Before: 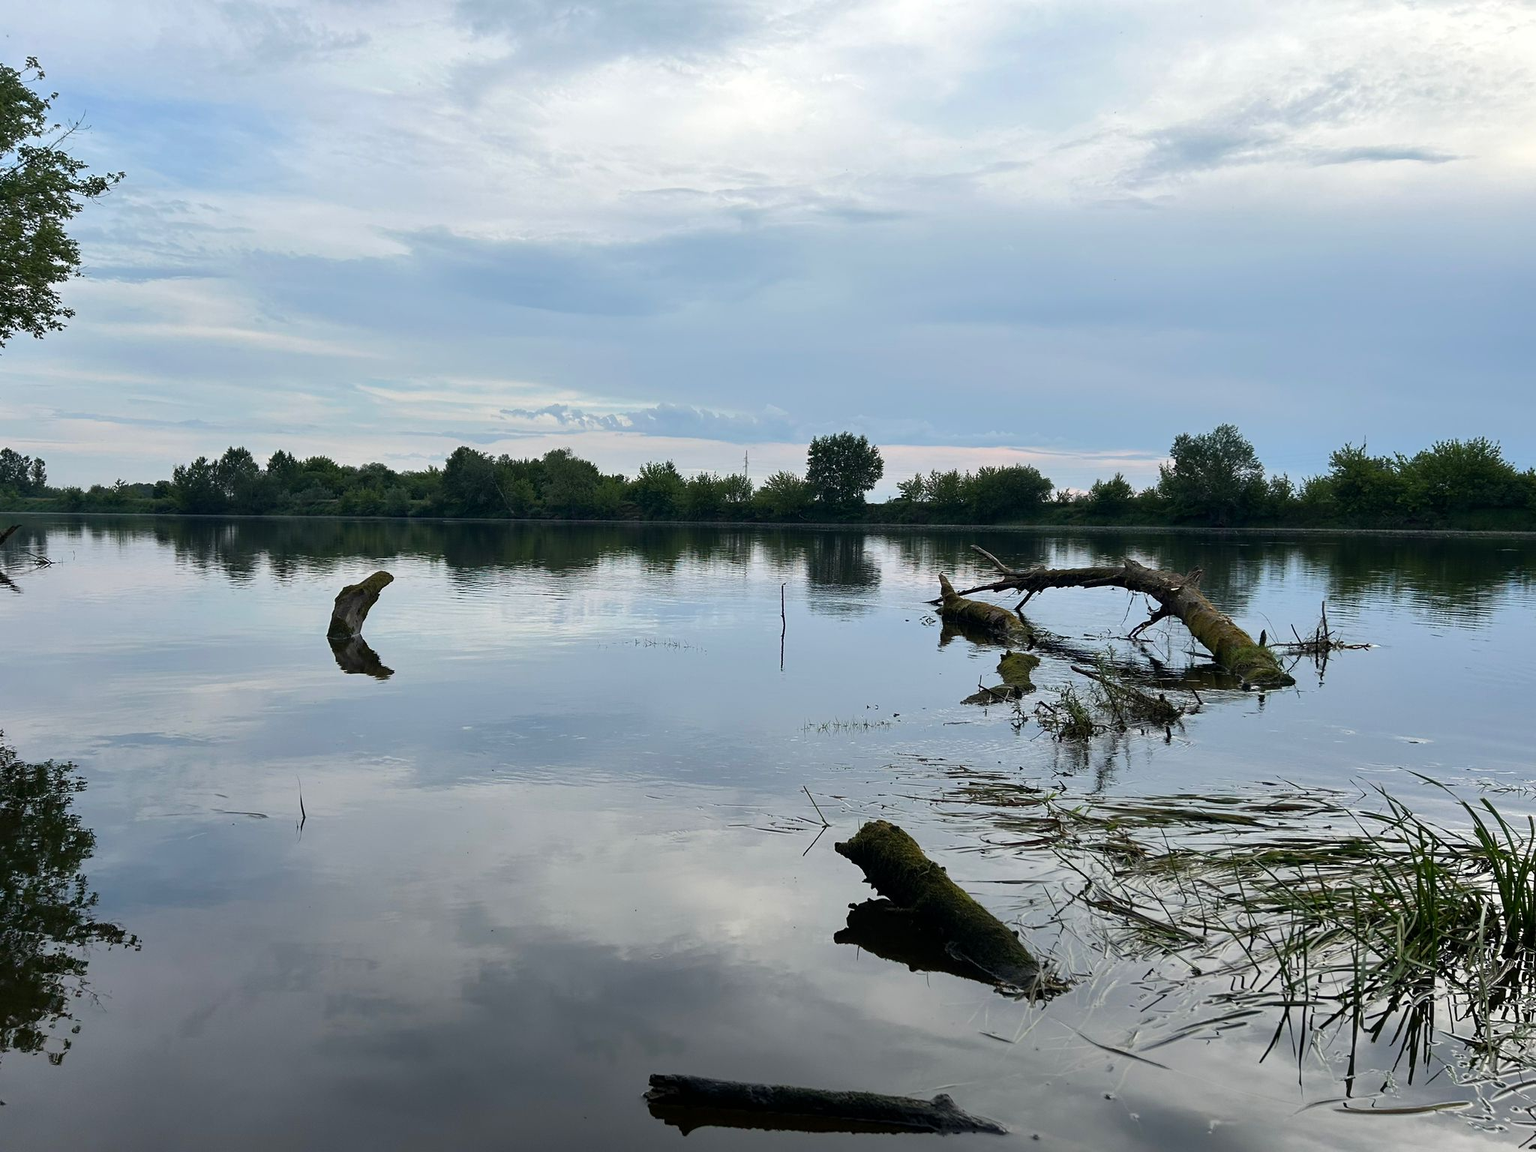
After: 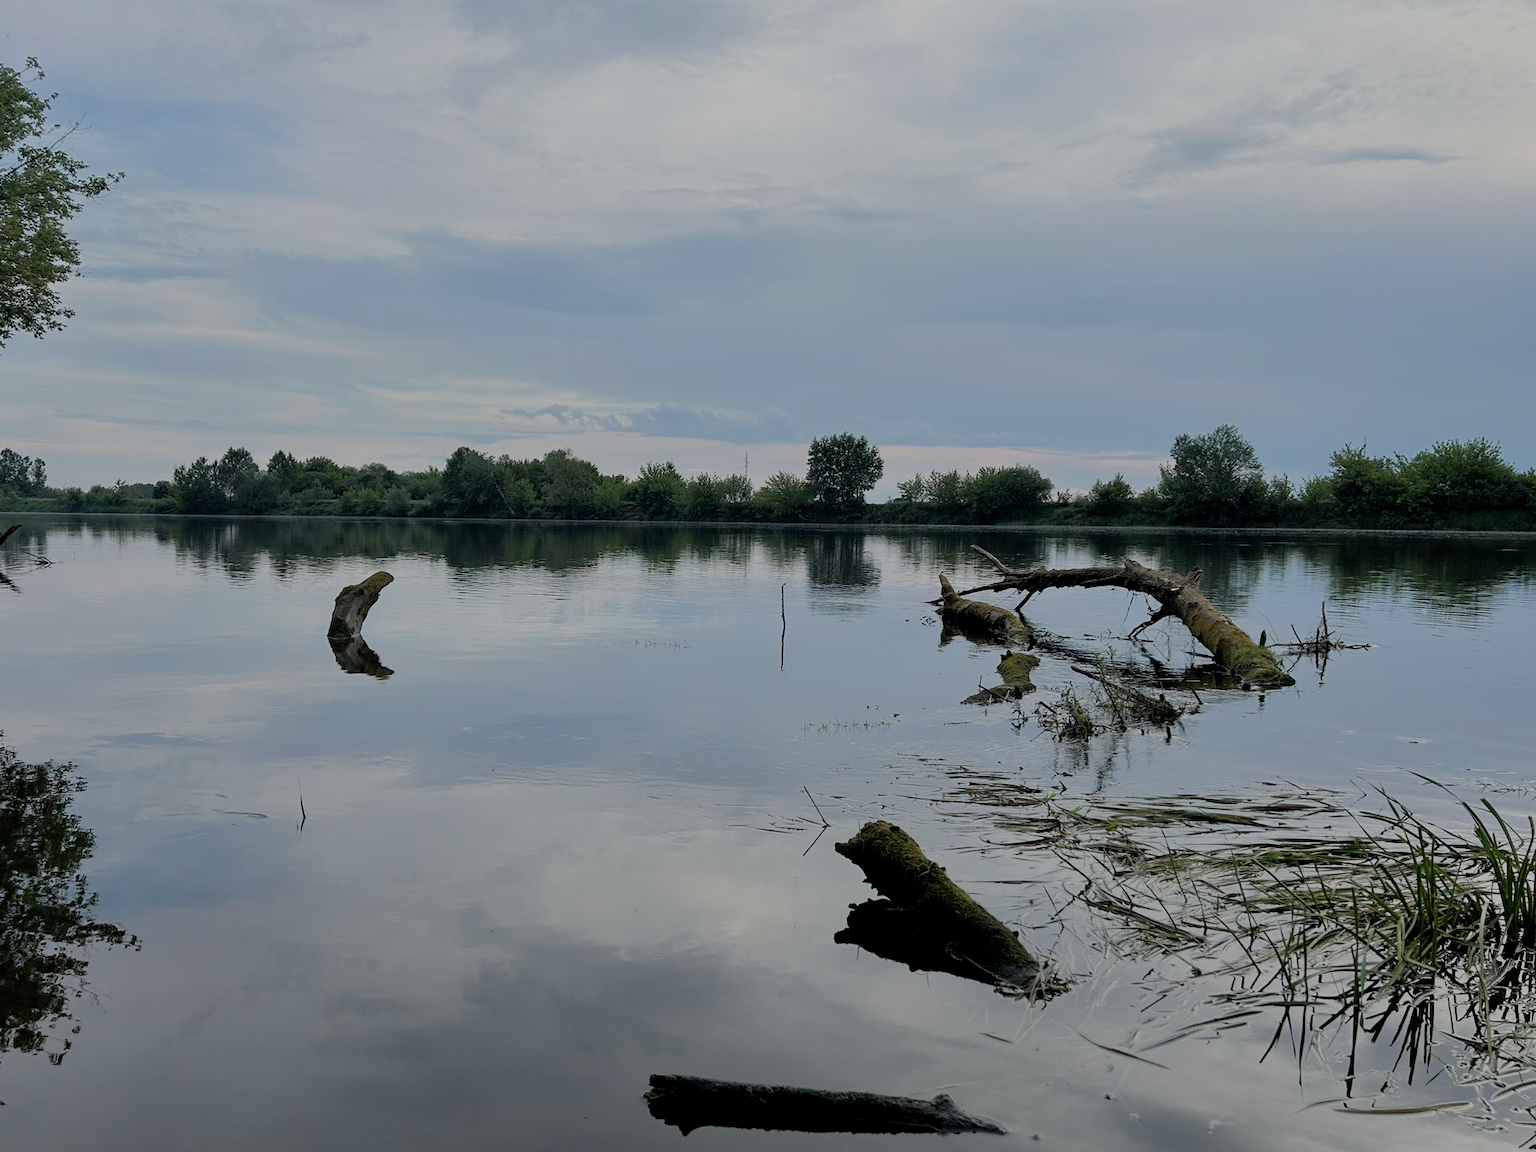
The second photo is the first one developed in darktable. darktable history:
filmic rgb: black relative exposure -7.01 EV, white relative exposure 6.05 EV, target black luminance 0%, hardness 2.75, latitude 61.06%, contrast 0.688, highlights saturation mix 11.22%, shadows ↔ highlights balance -0.038%
